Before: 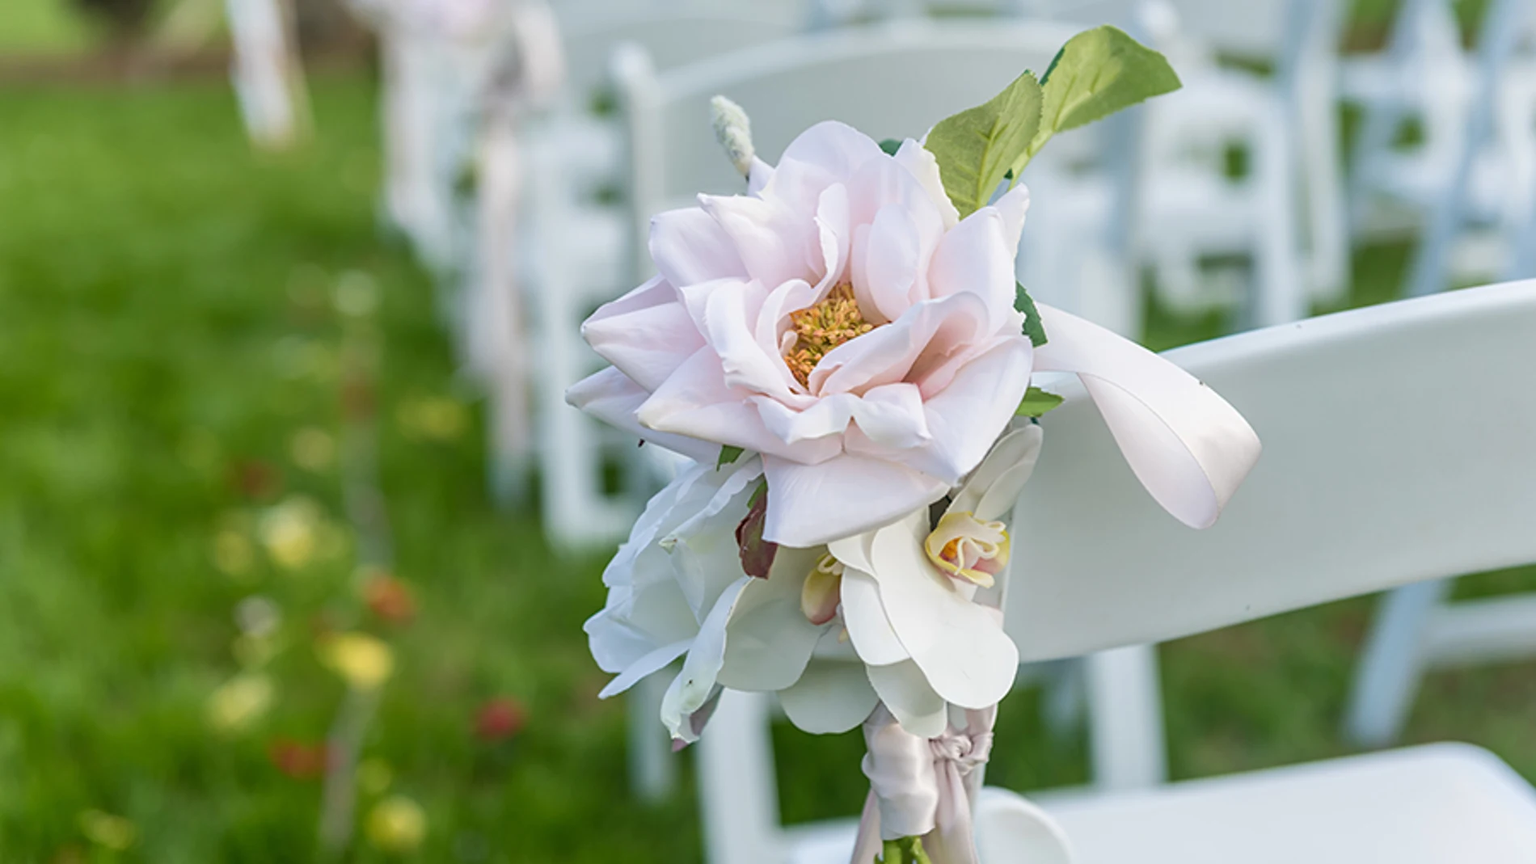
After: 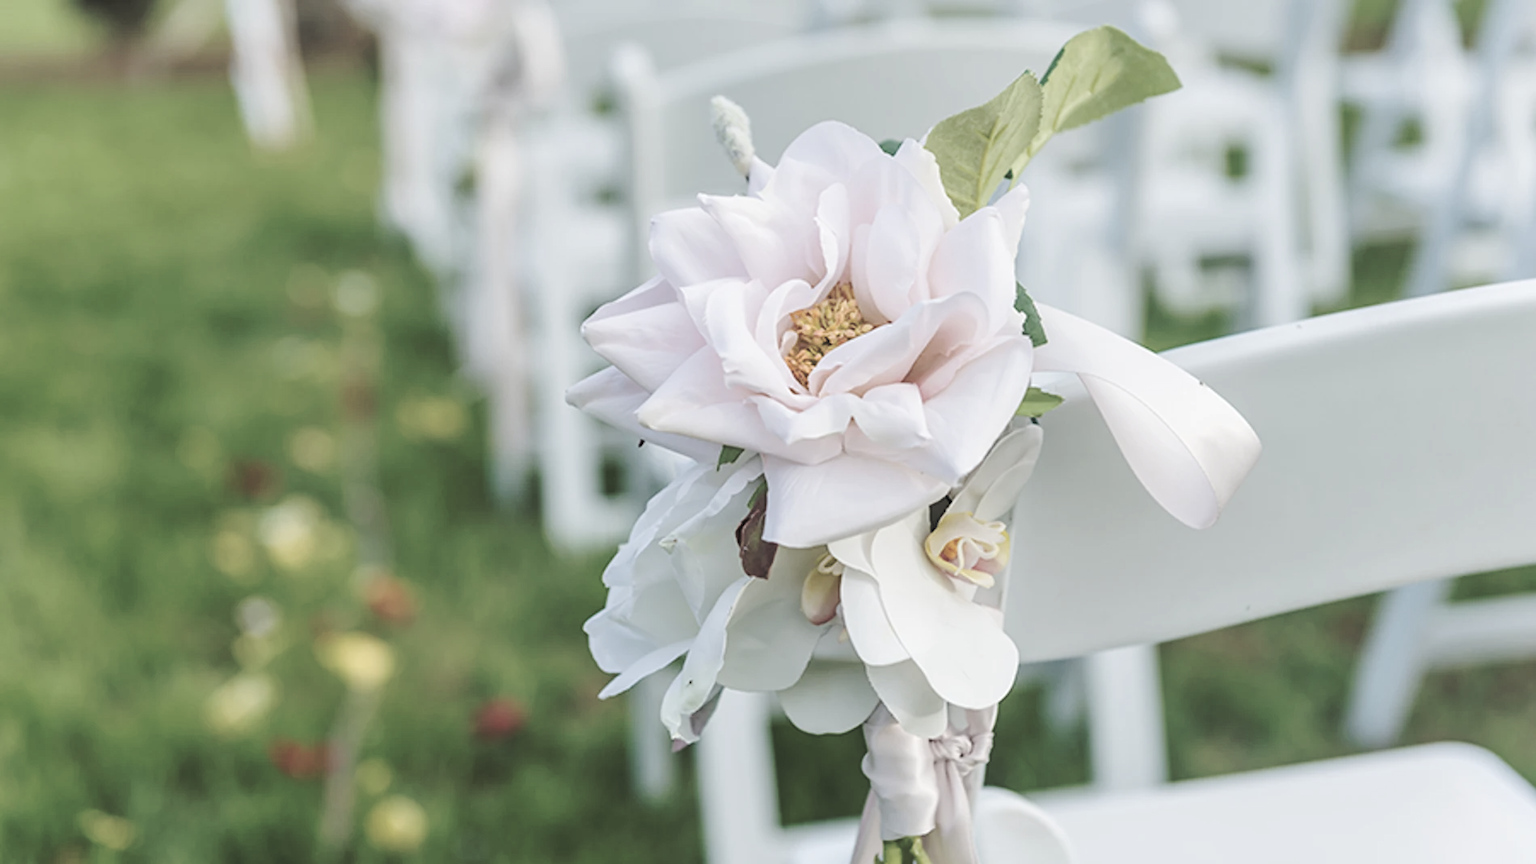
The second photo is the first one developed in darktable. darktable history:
base curve: curves: ch0 [(0, 0) (0.073, 0.04) (0.157, 0.139) (0.492, 0.492) (0.758, 0.758) (1, 1)], preserve colors none
contrast brightness saturation: brightness 0.18, saturation -0.5
